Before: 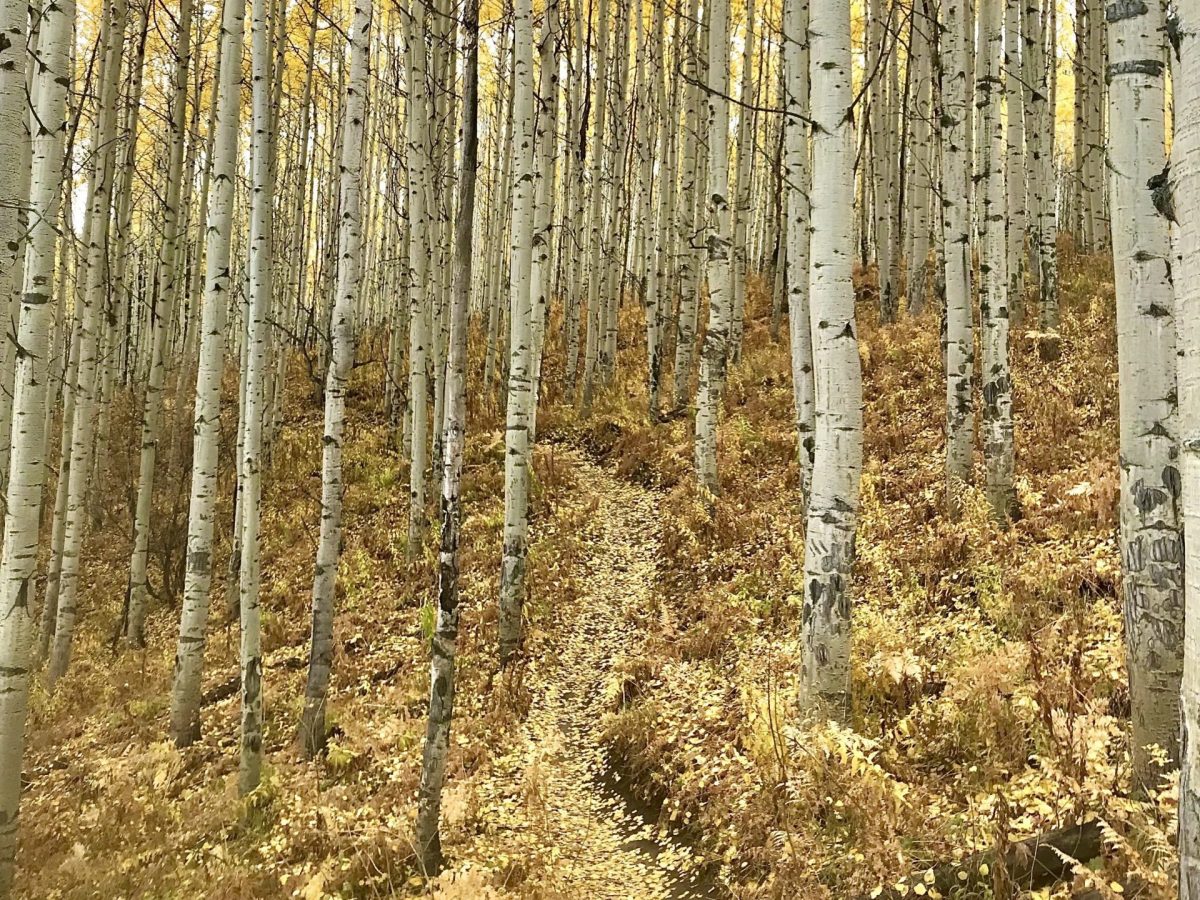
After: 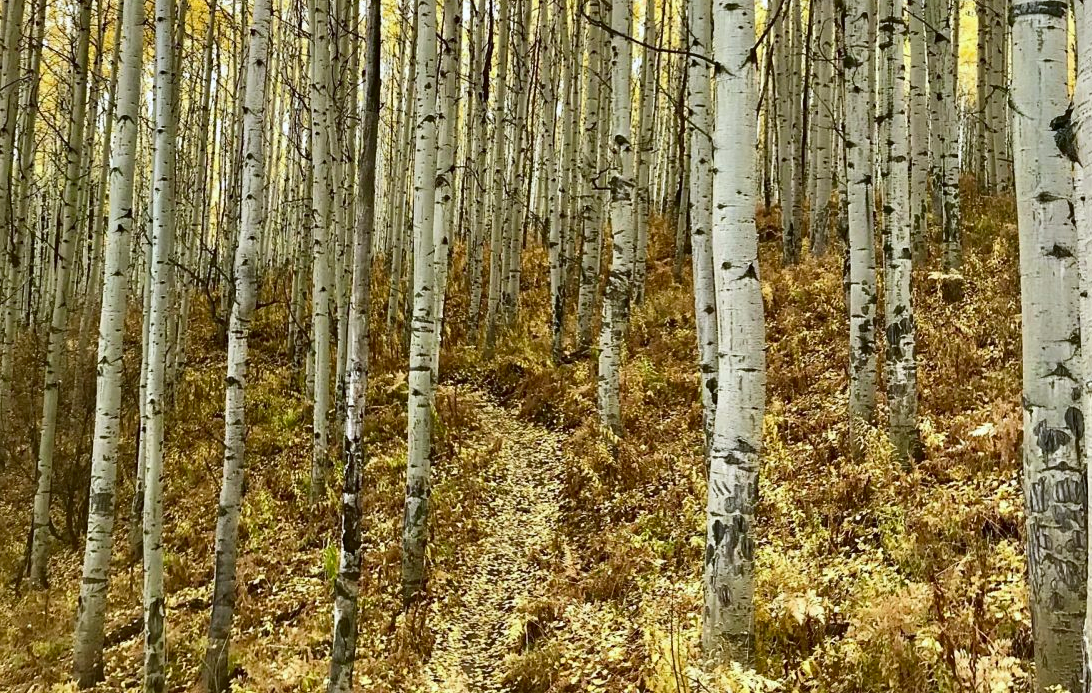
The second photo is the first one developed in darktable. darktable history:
crop: left 8.155%, top 6.611%, bottom 15.385%
white balance: red 0.974, blue 1.044
contrast brightness saturation: contrast 0.12, brightness -0.12, saturation 0.2
